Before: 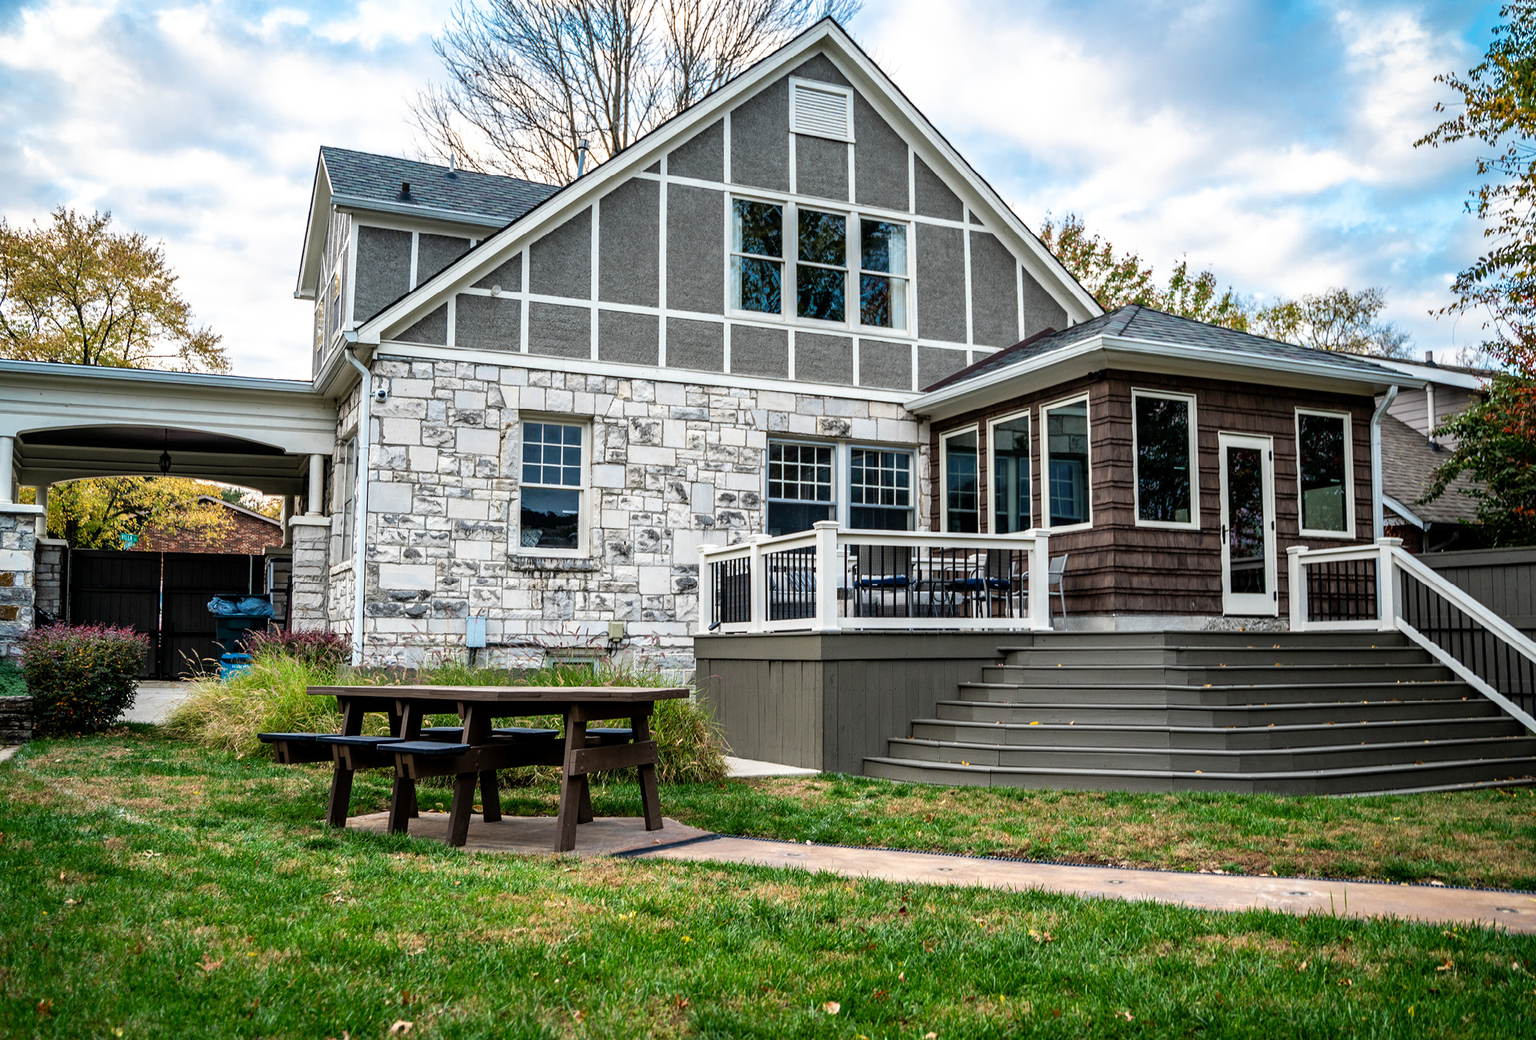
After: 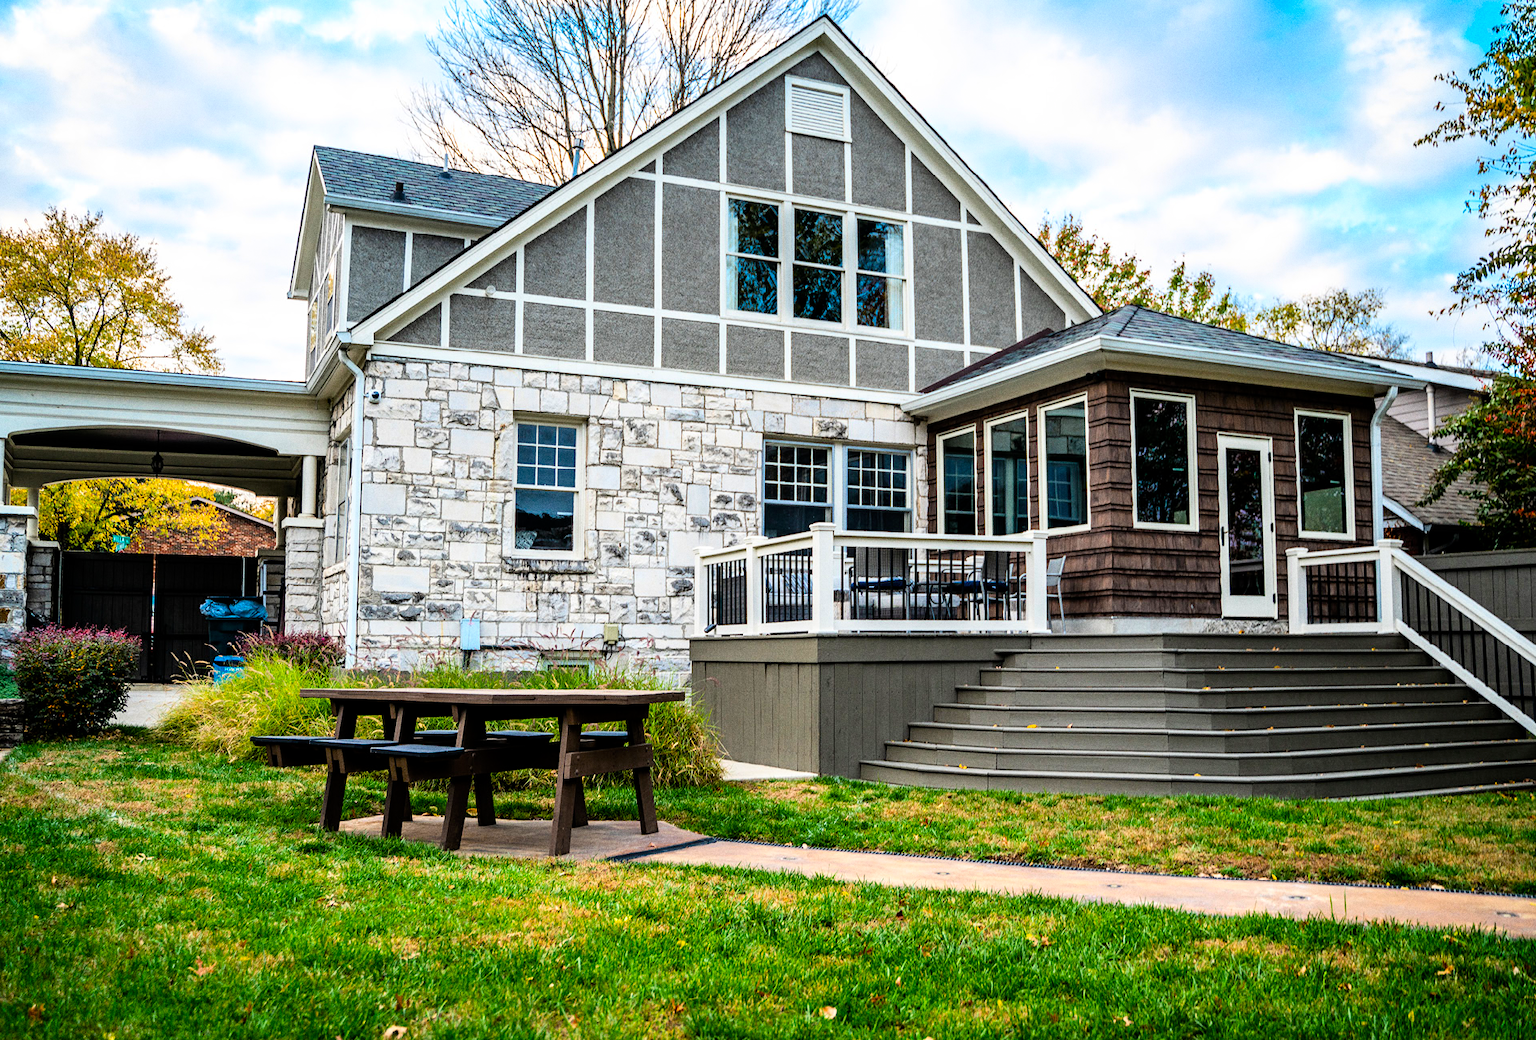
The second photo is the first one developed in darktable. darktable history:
grain: coarseness 0.09 ISO
crop and rotate: left 0.614%, top 0.179%, bottom 0.309%
tone curve: curves: ch0 [(0, 0) (0.004, 0.001) (0.133, 0.112) (0.325, 0.362) (0.832, 0.893) (1, 1)], color space Lab, linked channels, preserve colors none
color balance rgb: perceptual saturation grading › global saturation 34.05%, global vibrance 5.56%
